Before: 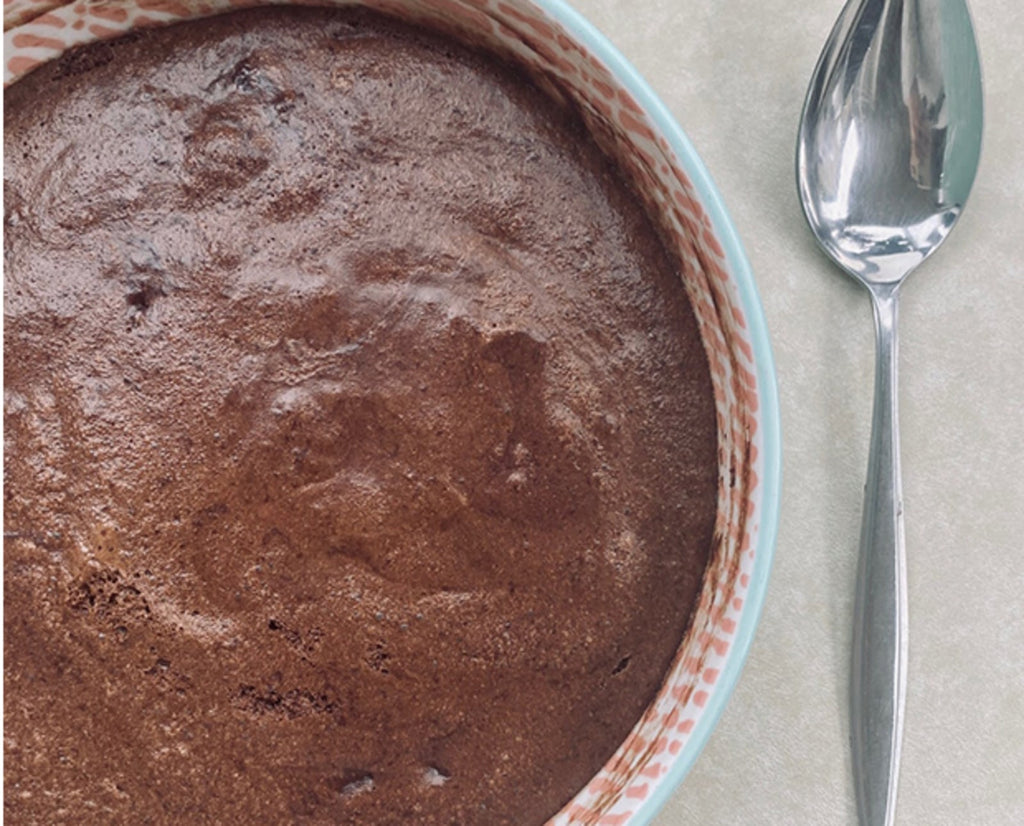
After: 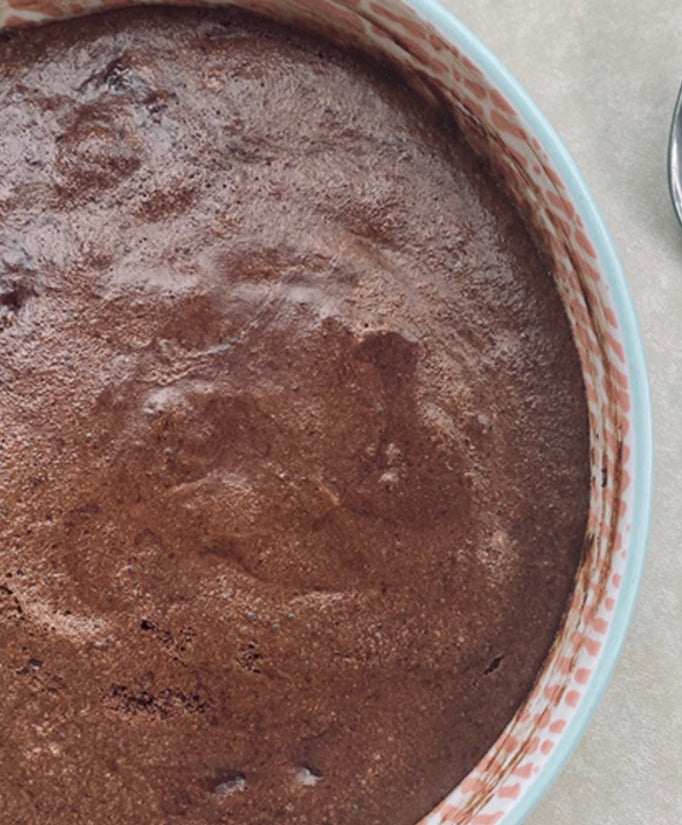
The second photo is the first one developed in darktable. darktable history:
crop and rotate: left 12.539%, right 20.813%
